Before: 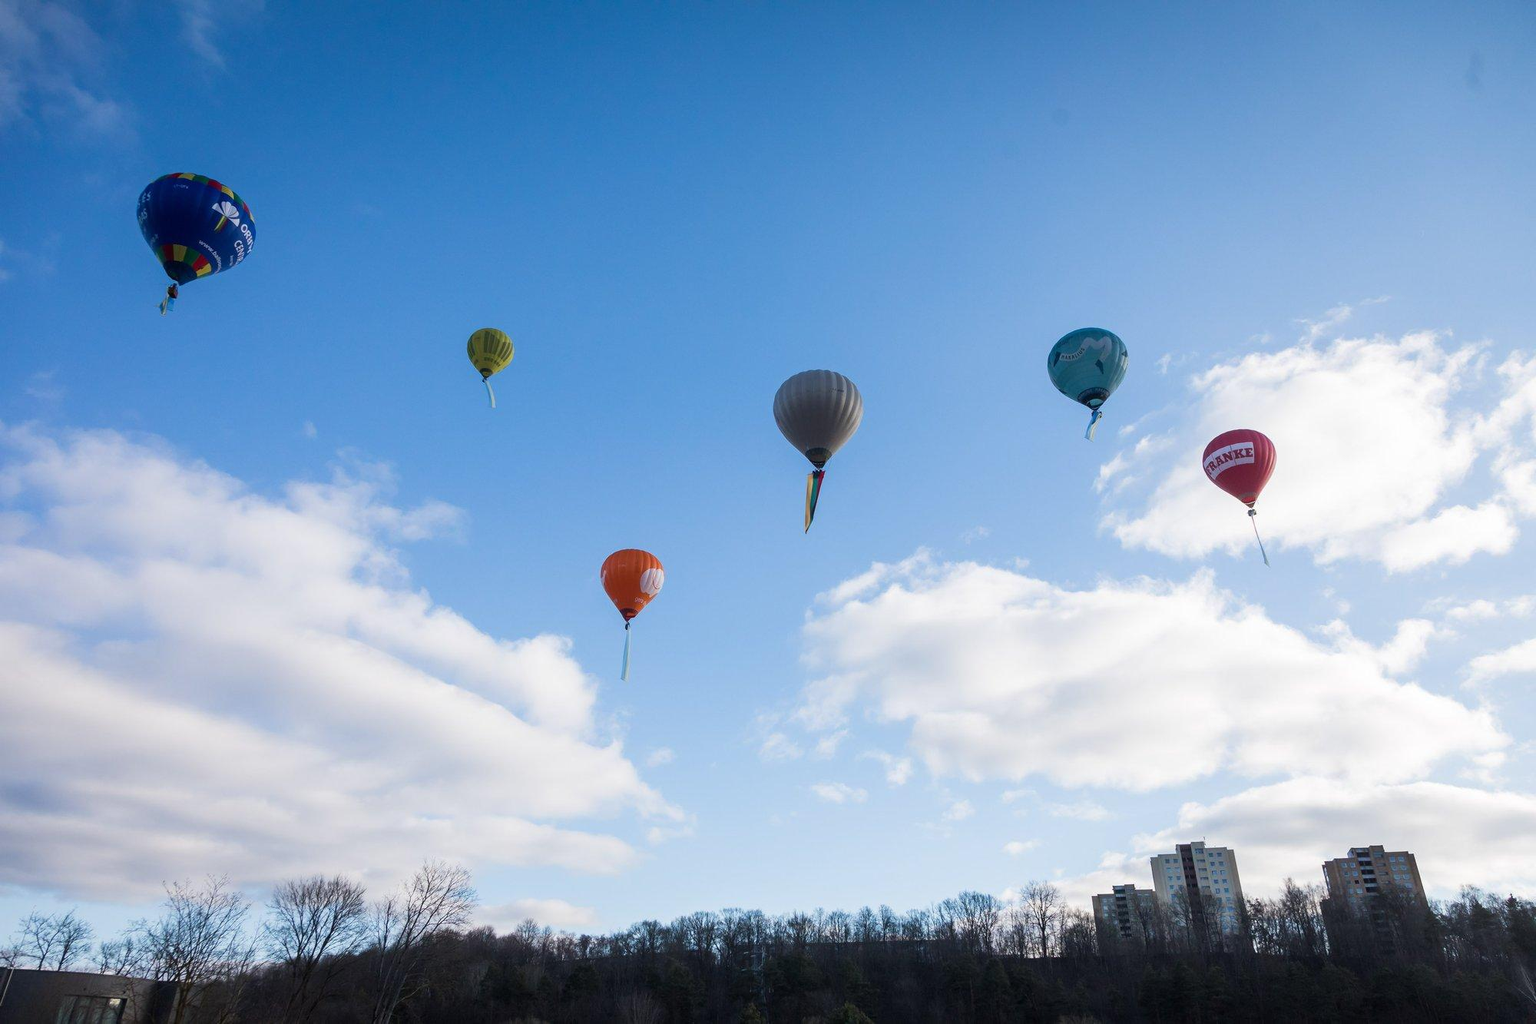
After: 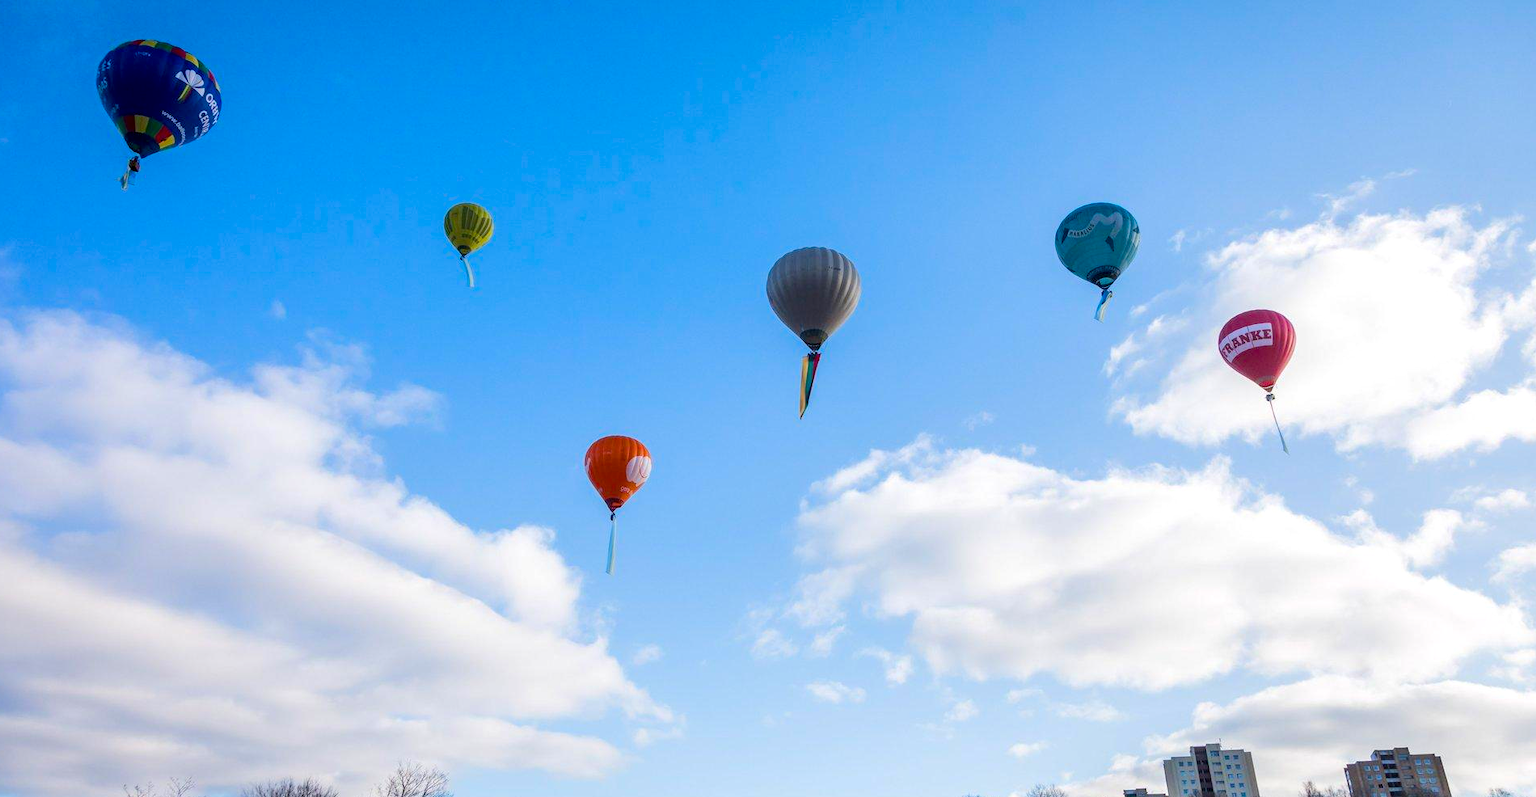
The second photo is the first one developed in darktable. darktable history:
color balance rgb: perceptual saturation grading › global saturation 25%, perceptual brilliance grading › mid-tones 10%, perceptual brilliance grading › shadows 15%, global vibrance 20%
crop and rotate: left 2.991%, top 13.302%, right 1.981%, bottom 12.636%
local contrast: on, module defaults
tone equalizer: on, module defaults
